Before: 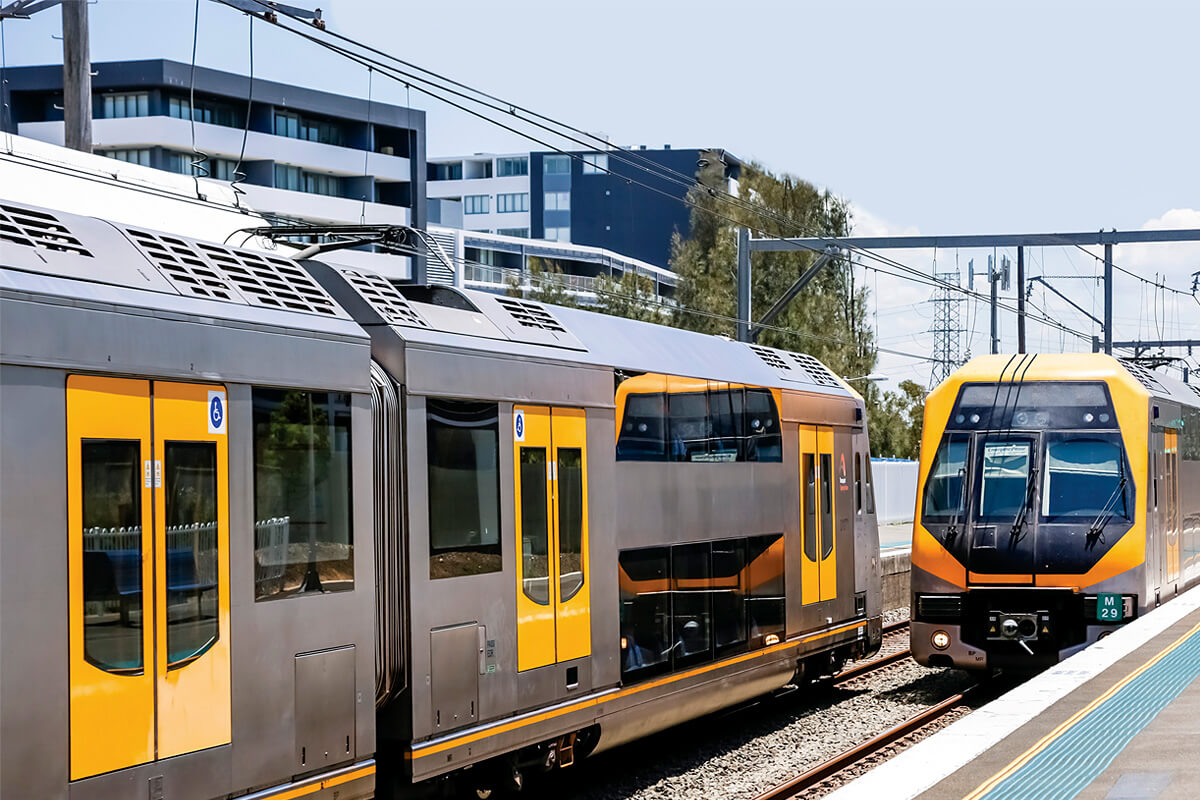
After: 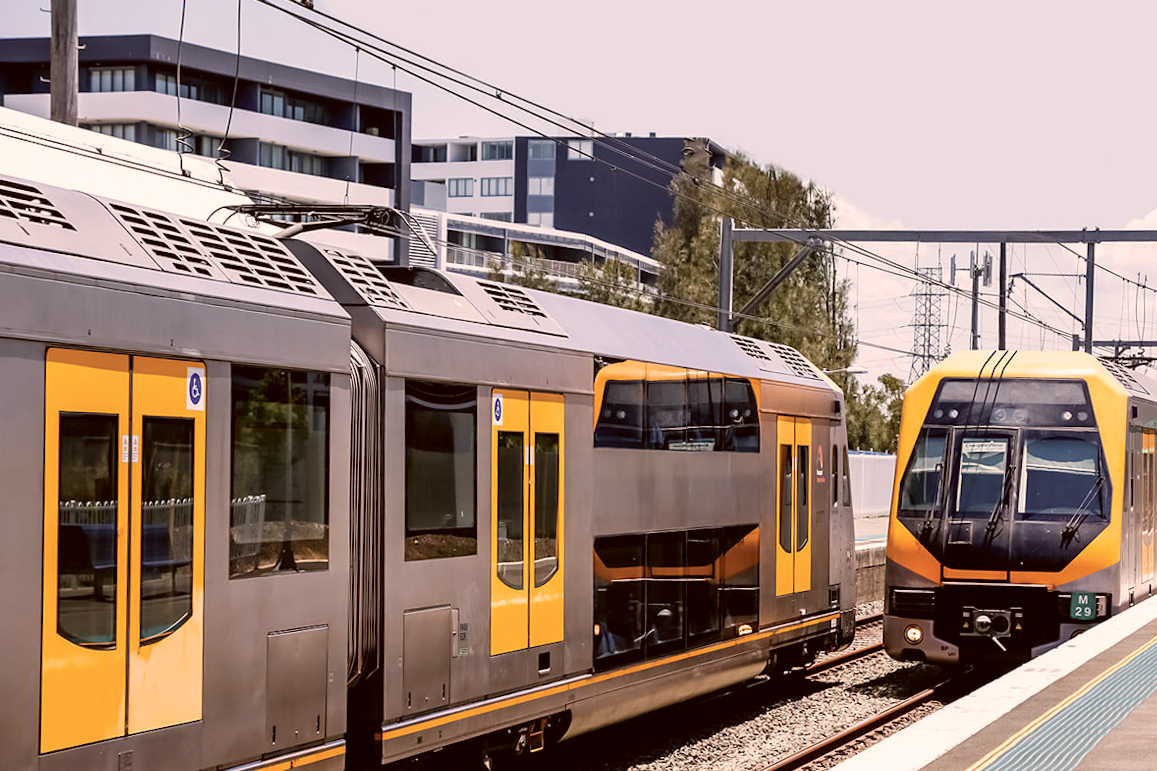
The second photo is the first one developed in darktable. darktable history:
color correction: highlights a* 10.24, highlights b* 9.65, shadows a* 8.2, shadows b* 8.03, saturation 0.789
crop and rotate: angle -1.42°
